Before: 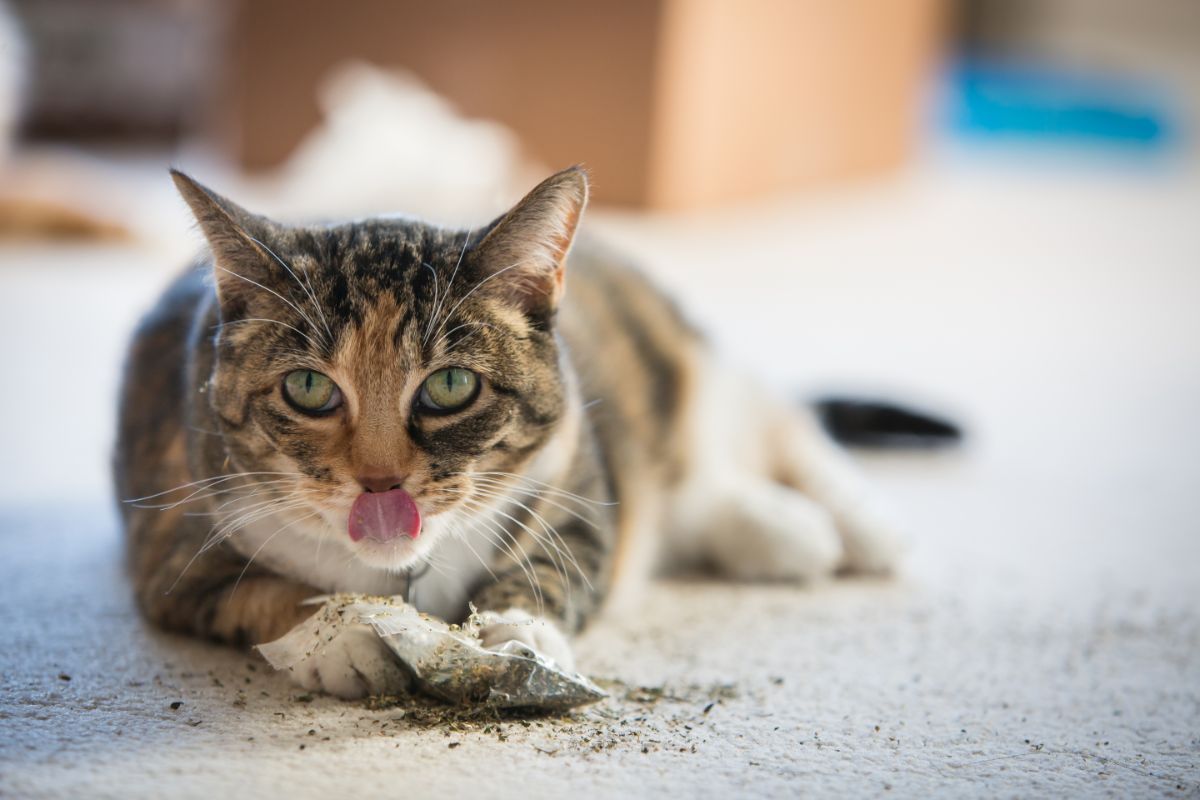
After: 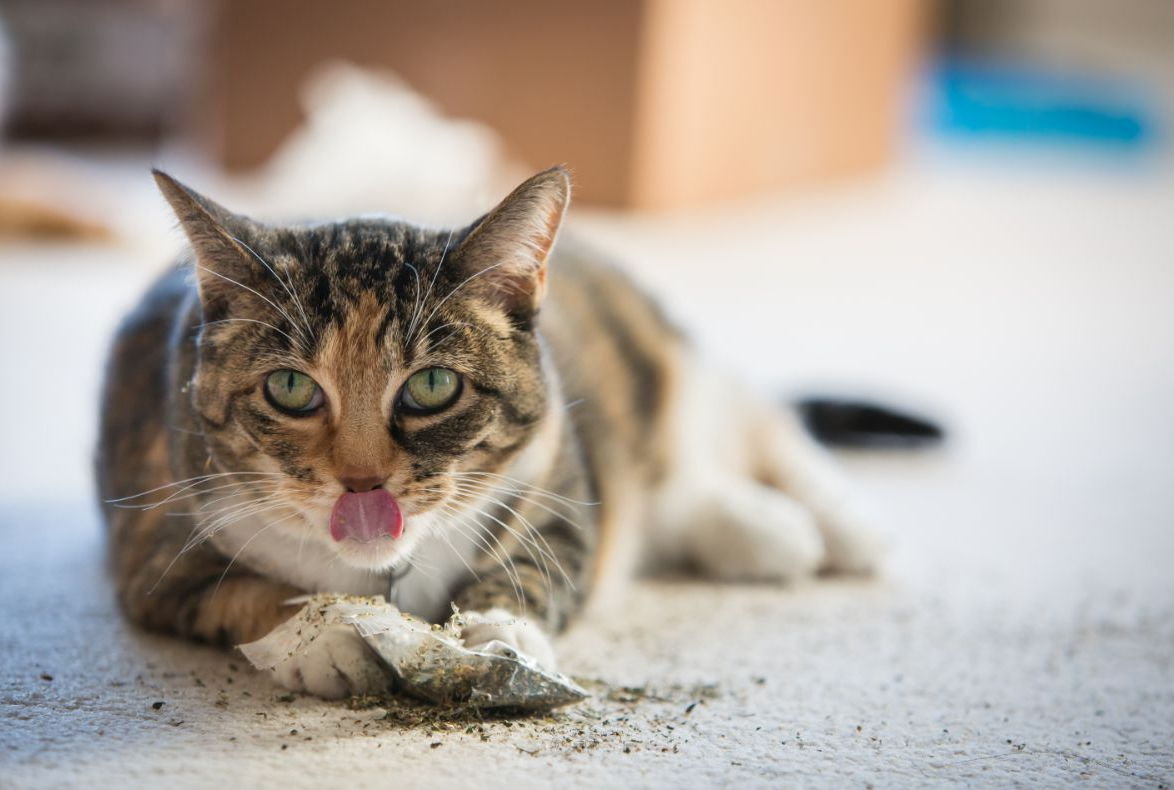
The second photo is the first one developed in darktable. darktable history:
crop and rotate: left 1.53%, right 0.6%, bottom 1.228%
